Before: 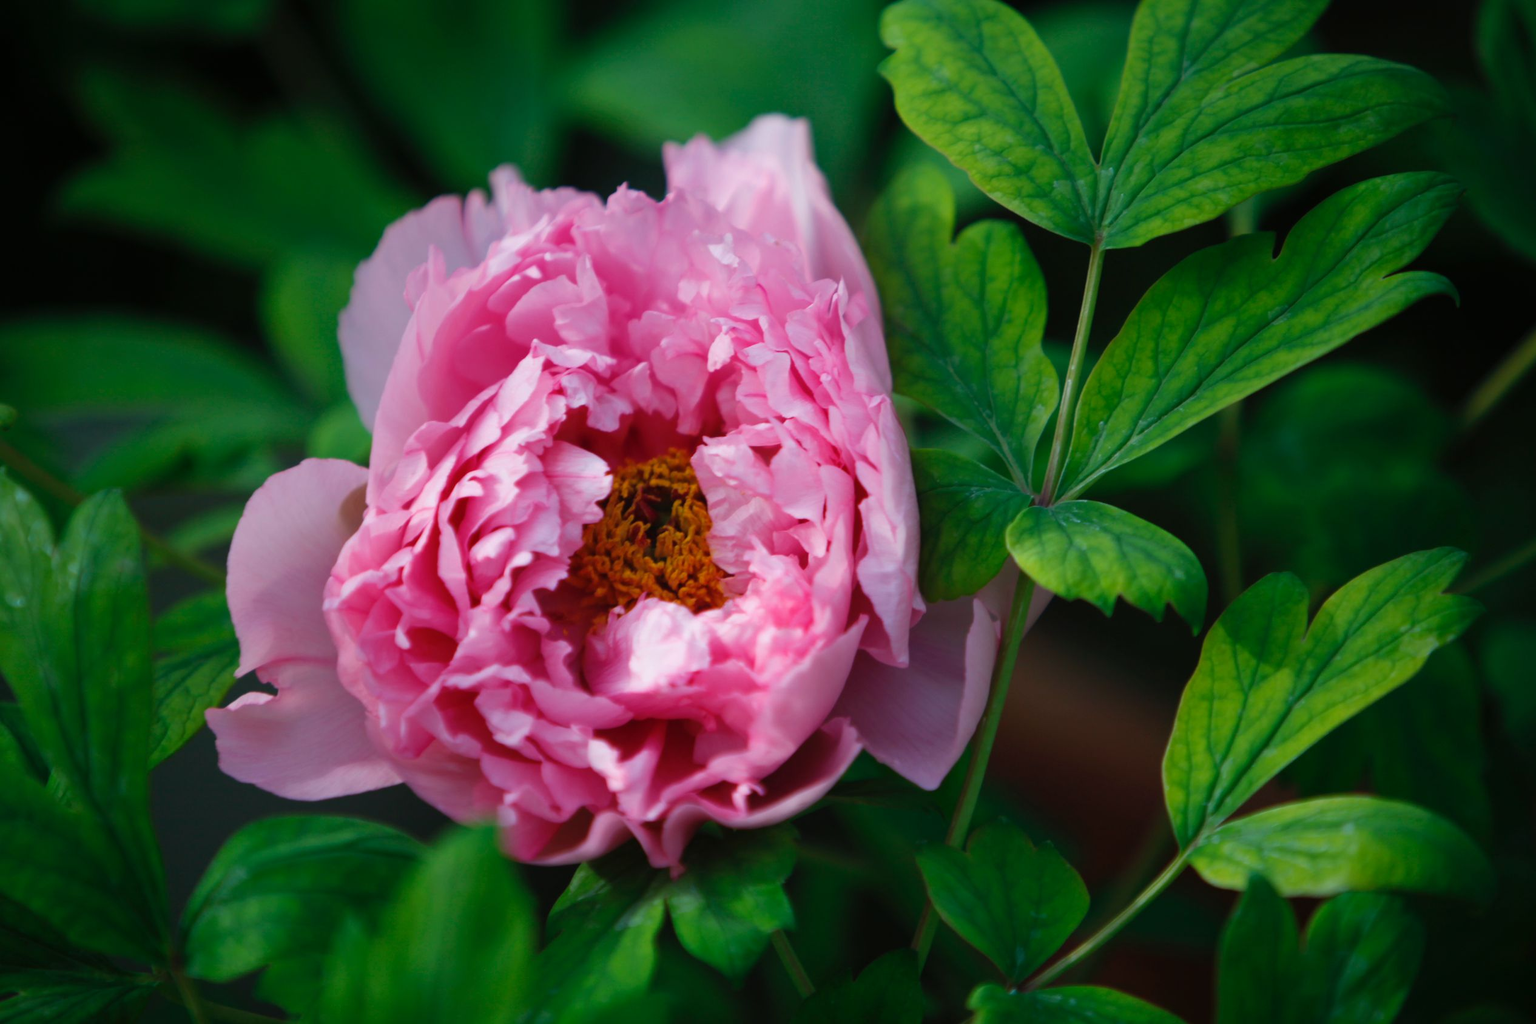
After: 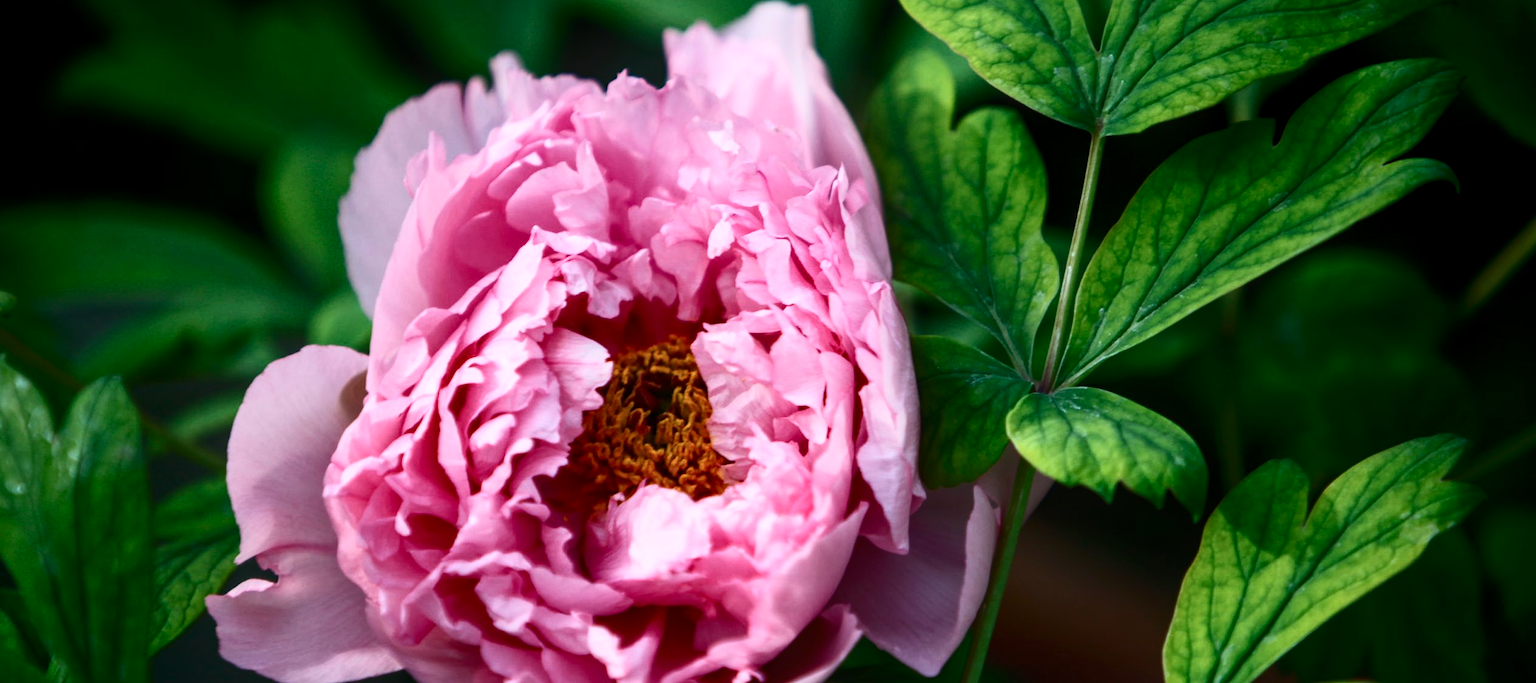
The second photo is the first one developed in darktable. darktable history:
local contrast: on, module defaults
contrast brightness saturation: contrast 0.392, brightness 0.111
crop: top 11.13%, bottom 22.148%
